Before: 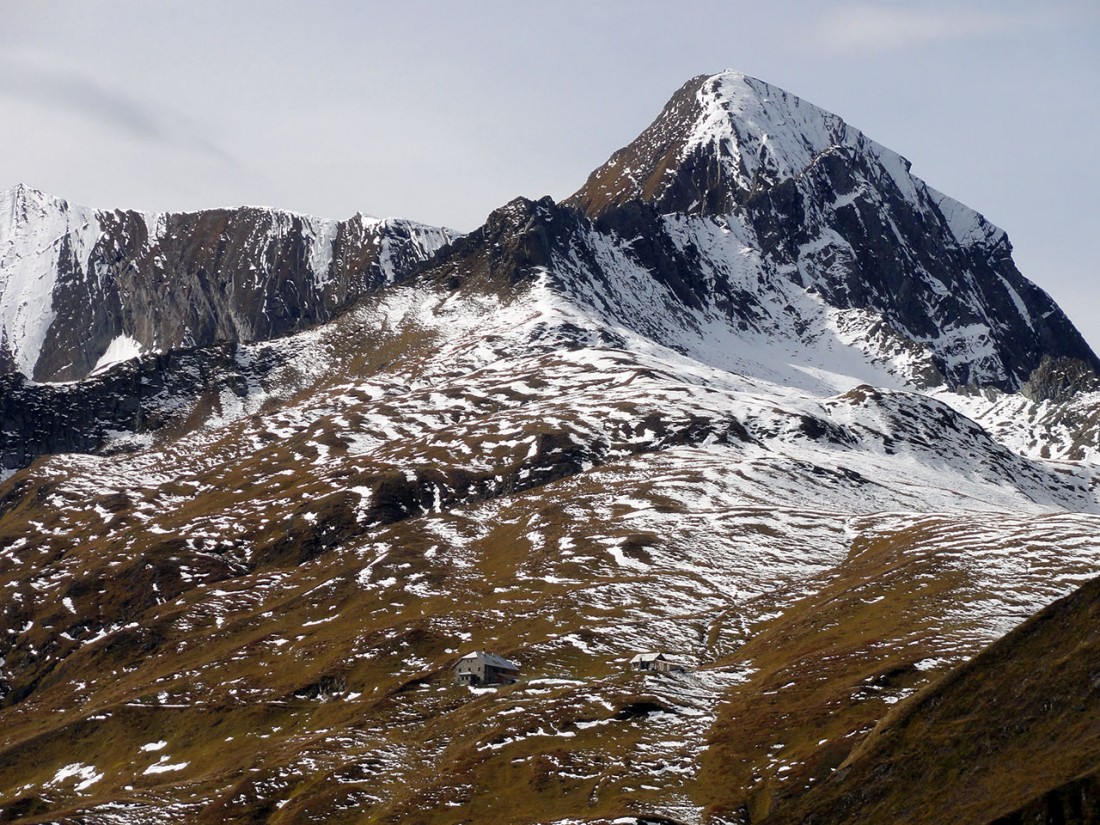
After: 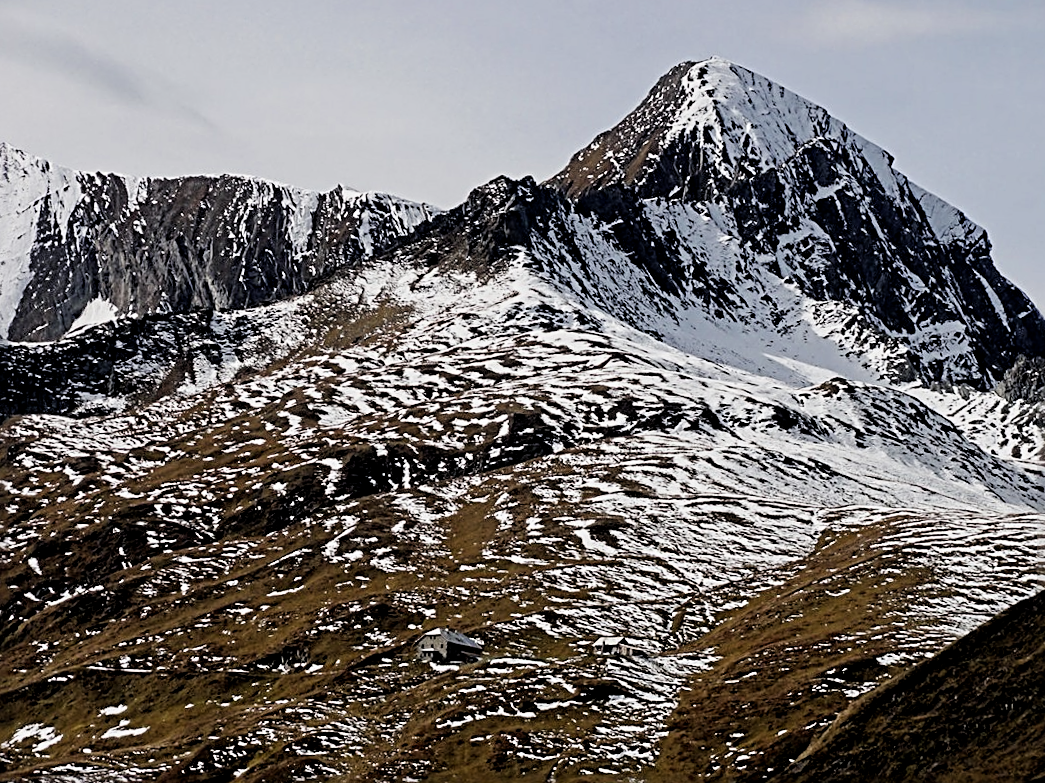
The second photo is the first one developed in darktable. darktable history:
contrast equalizer: y [[0.5, 0.501, 0.525, 0.597, 0.58, 0.514], [0.5 ×6], [0.5 ×6], [0 ×6], [0 ×6]]
local contrast: highlights 105%, shadows 98%, detail 119%, midtone range 0.2
crop and rotate: angle -2.29°
sharpen: radius 2.818, amount 0.712
filmic rgb: black relative exposure -7.75 EV, white relative exposure 4.43 EV, target black luminance 0%, hardness 3.75, latitude 50.63%, contrast 1.064, highlights saturation mix 9.1%, shadows ↔ highlights balance -0.277%
